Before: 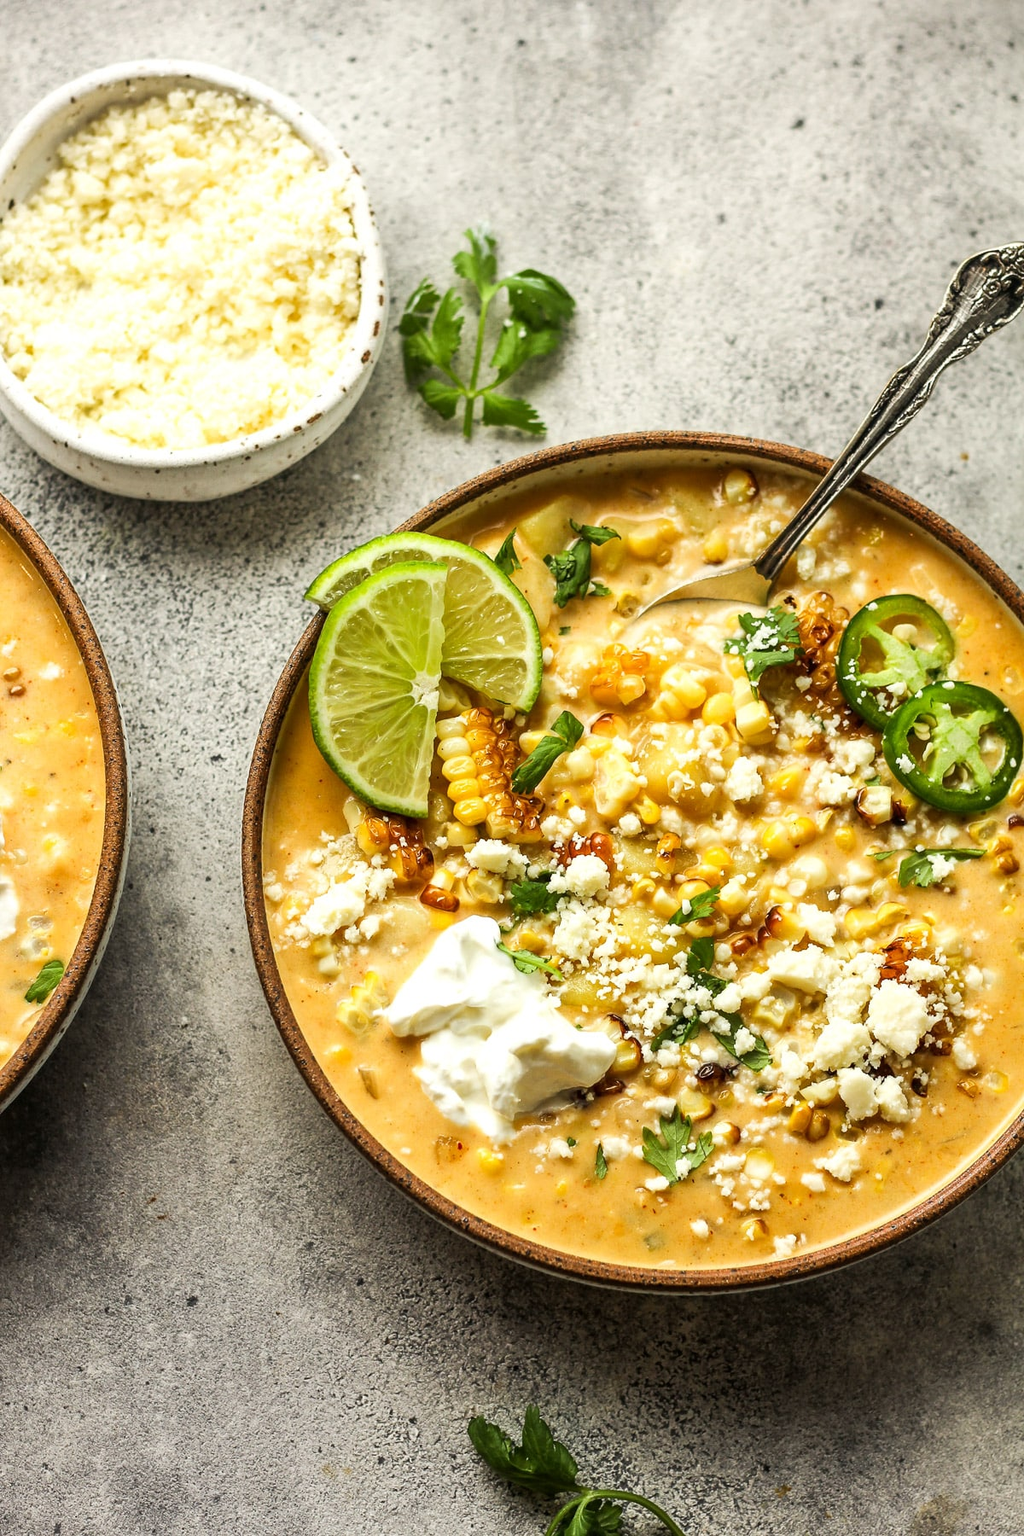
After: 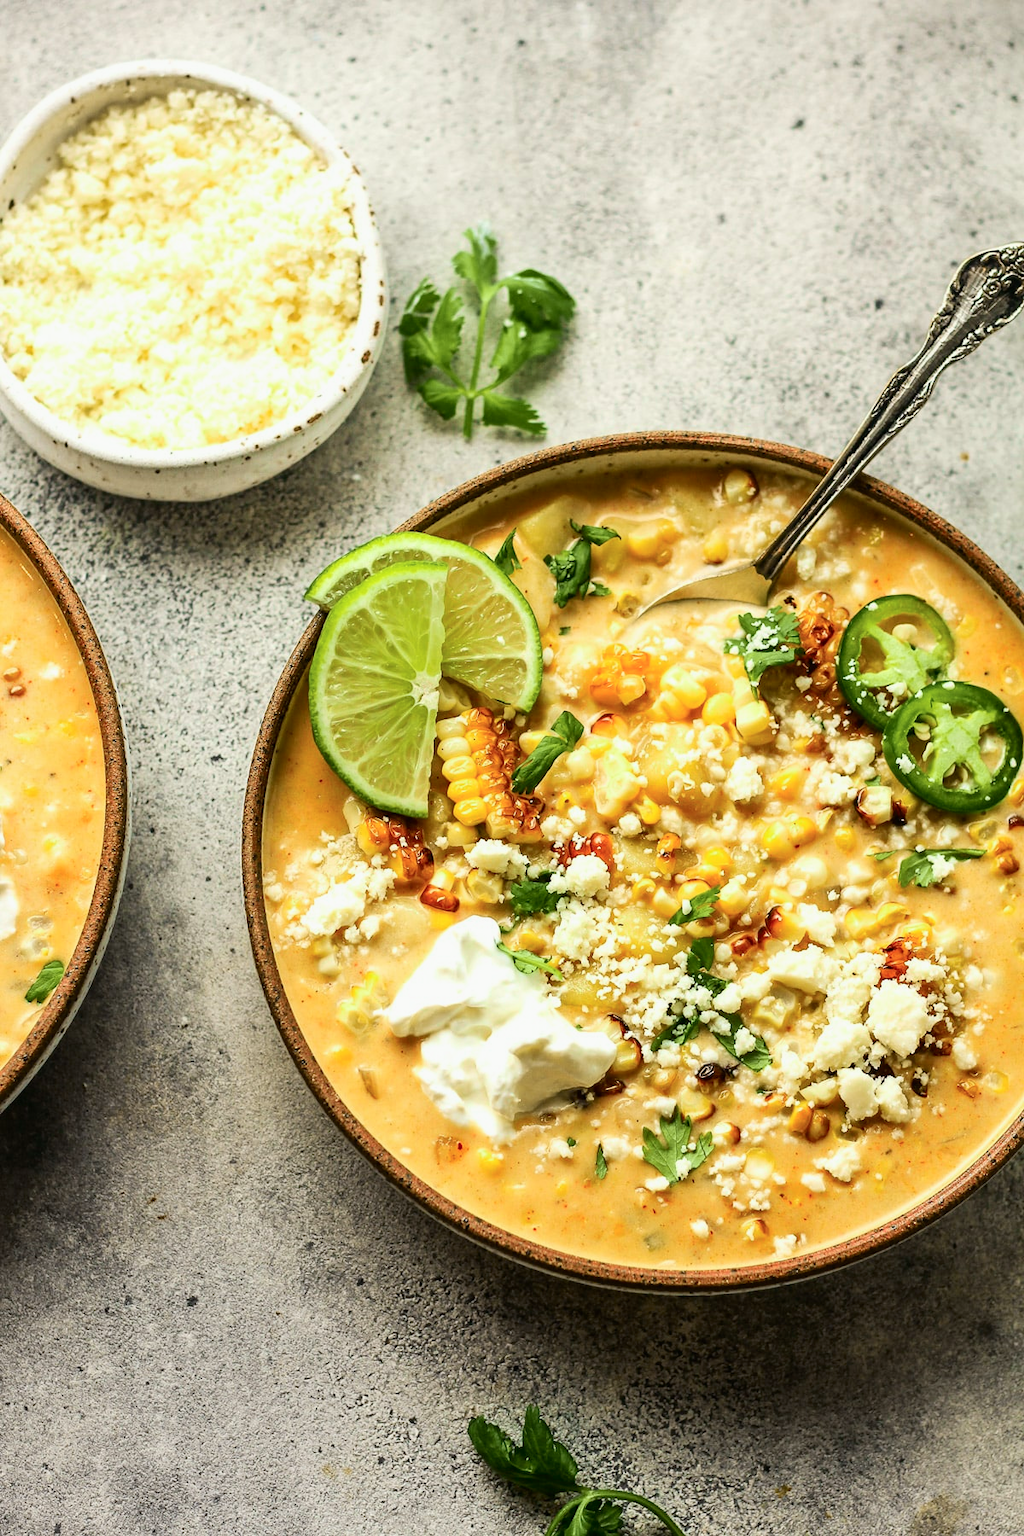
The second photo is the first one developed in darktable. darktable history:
tone curve: curves: ch0 [(0, 0.008) (0.107, 0.091) (0.283, 0.287) (0.461, 0.498) (0.64, 0.679) (0.822, 0.841) (0.998, 0.978)]; ch1 [(0, 0) (0.316, 0.349) (0.466, 0.442) (0.502, 0.5) (0.527, 0.519) (0.561, 0.553) (0.608, 0.629) (0.669, 0.704) (0.859, 0.899) (1, 1)]; ch2 [(0, 0) (0.33, 0.301) (0.421, 0.443) (0.473, 0.498) (0.502, 0.504) (0.522, 0.525) (0.592, 0.61) (0.705, 0.7) (1, 1)], color space Lab, independent channels, preserve colors none
